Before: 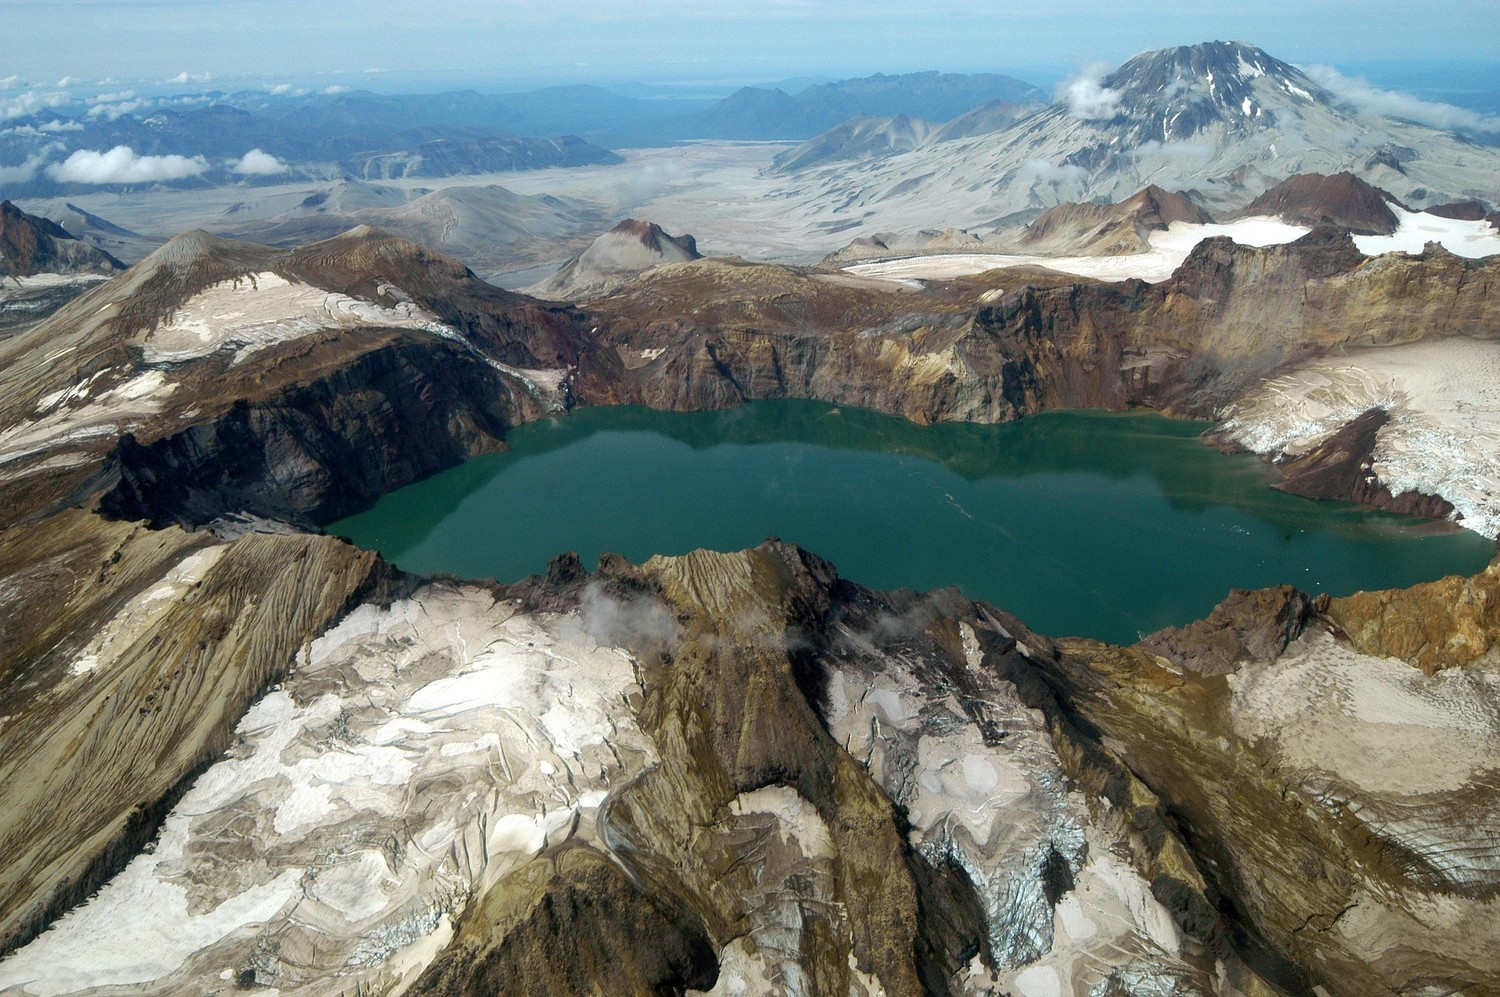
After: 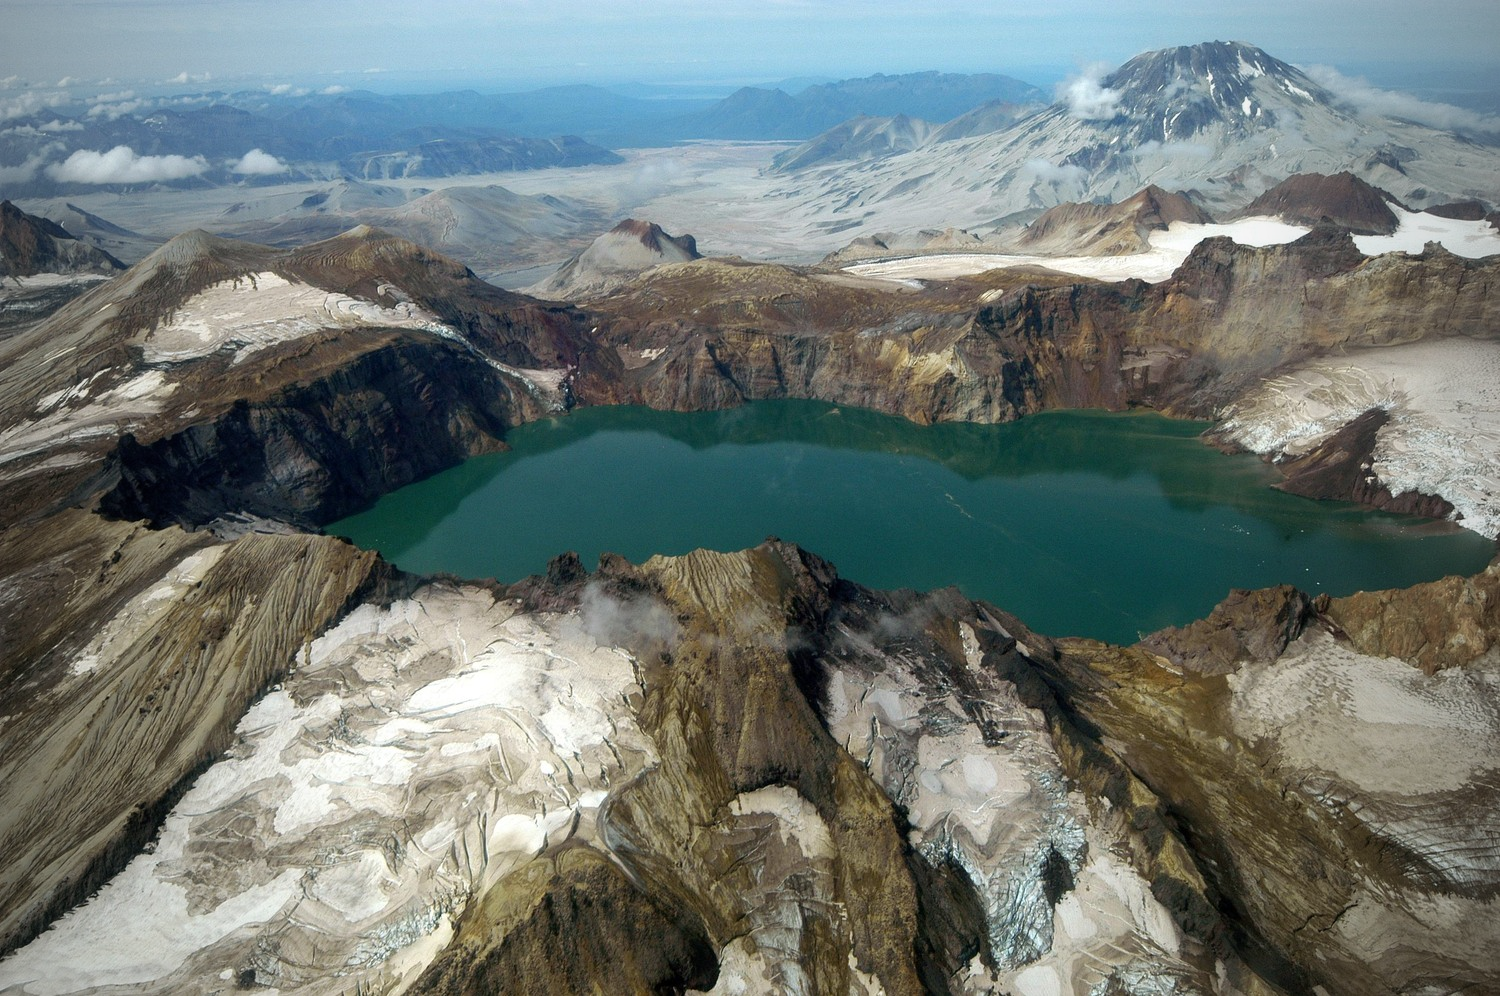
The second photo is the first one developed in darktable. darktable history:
vignetting: fall-off start 96.34%, fall-off radius 99.47%, width/height ratio 0.613
crop: bottom 0.062%
